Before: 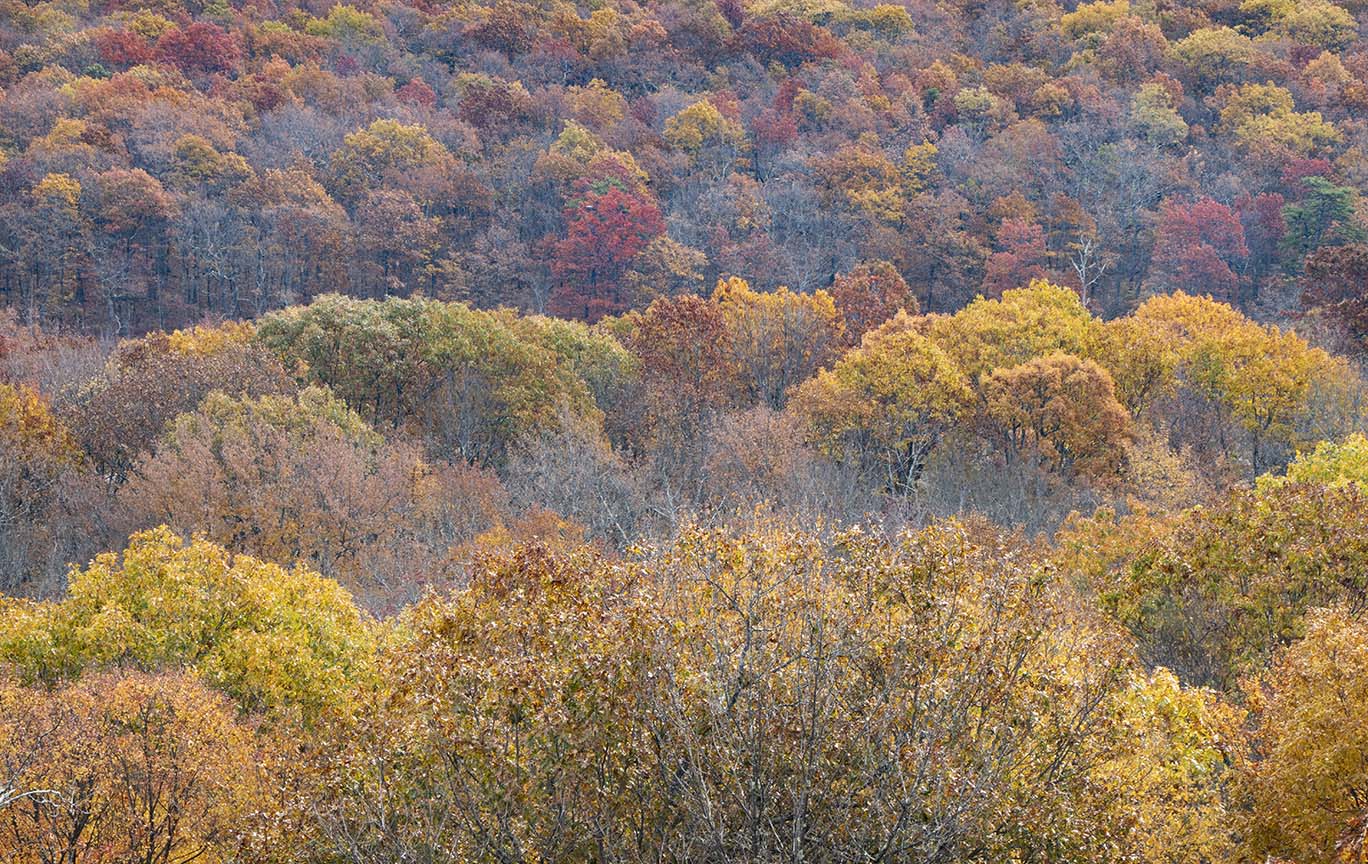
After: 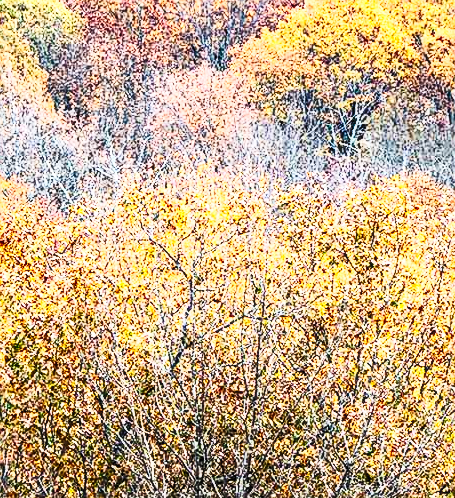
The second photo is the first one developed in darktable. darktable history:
sharpen: on, module defaults
local contrast: detail 130%
crop: left 40.777%, top 39.419%, right 25.936%, bottom 2.884%
contrast brightness saturation: contrast 0.612, brightness 0.341, saturation 0.147
base curve: curves: ch0 [(0, 0) (0.036, 0.025) (0.121, 0.166) (0.206, 0.329) (0.605, 0.79) (1, 1)], preserve colors none
